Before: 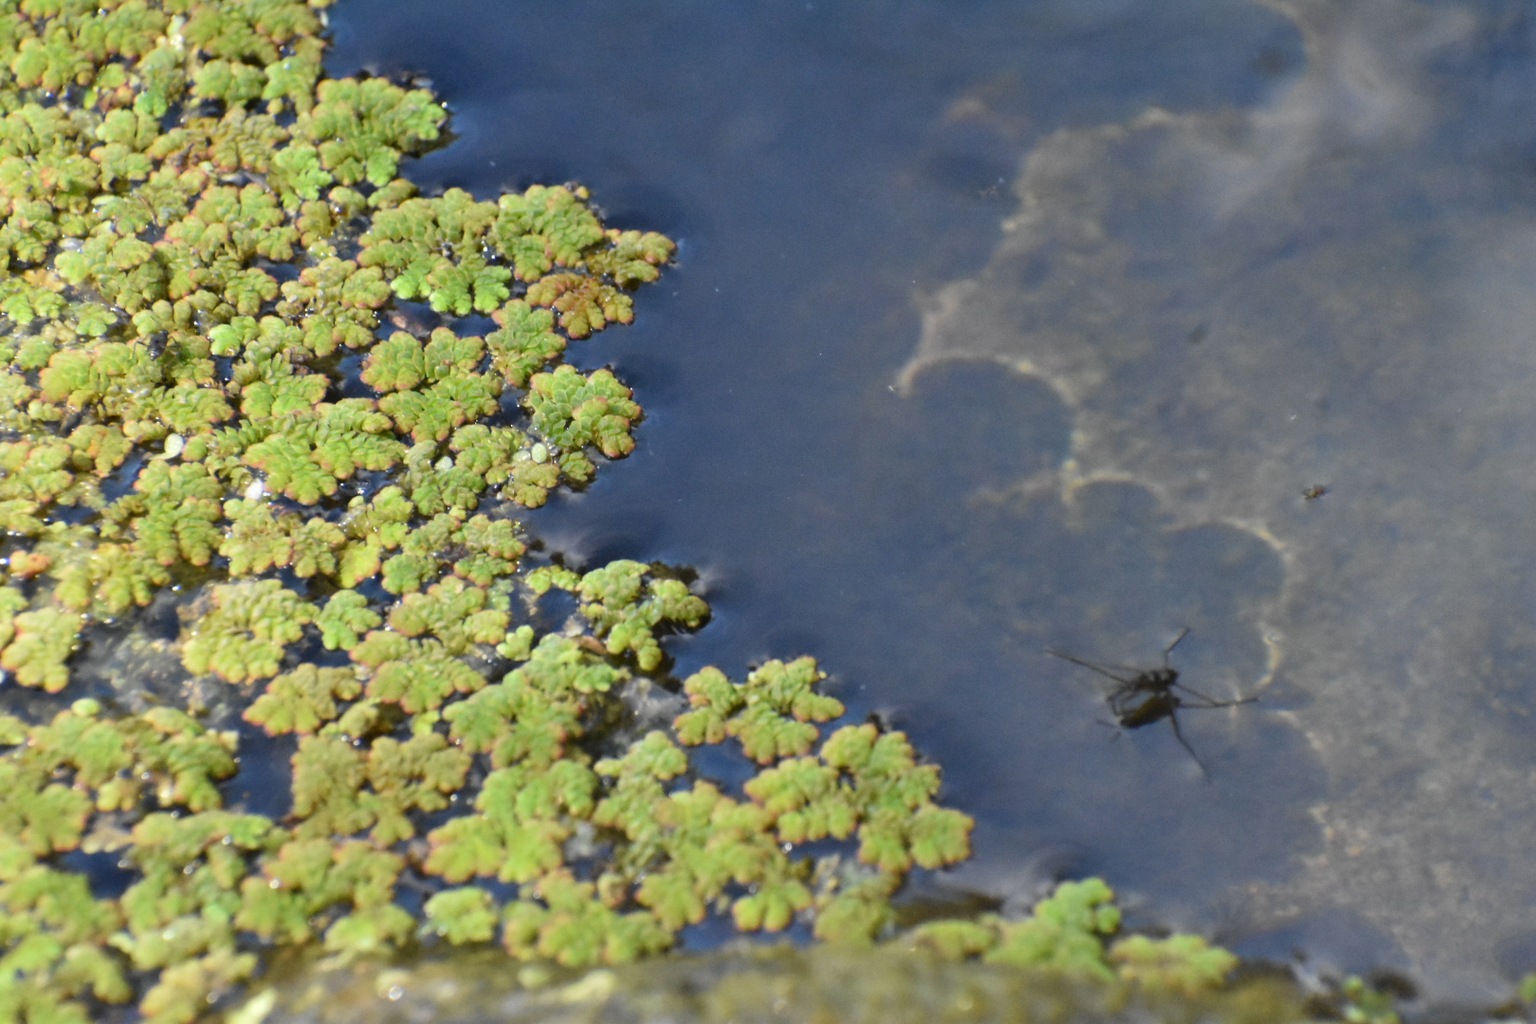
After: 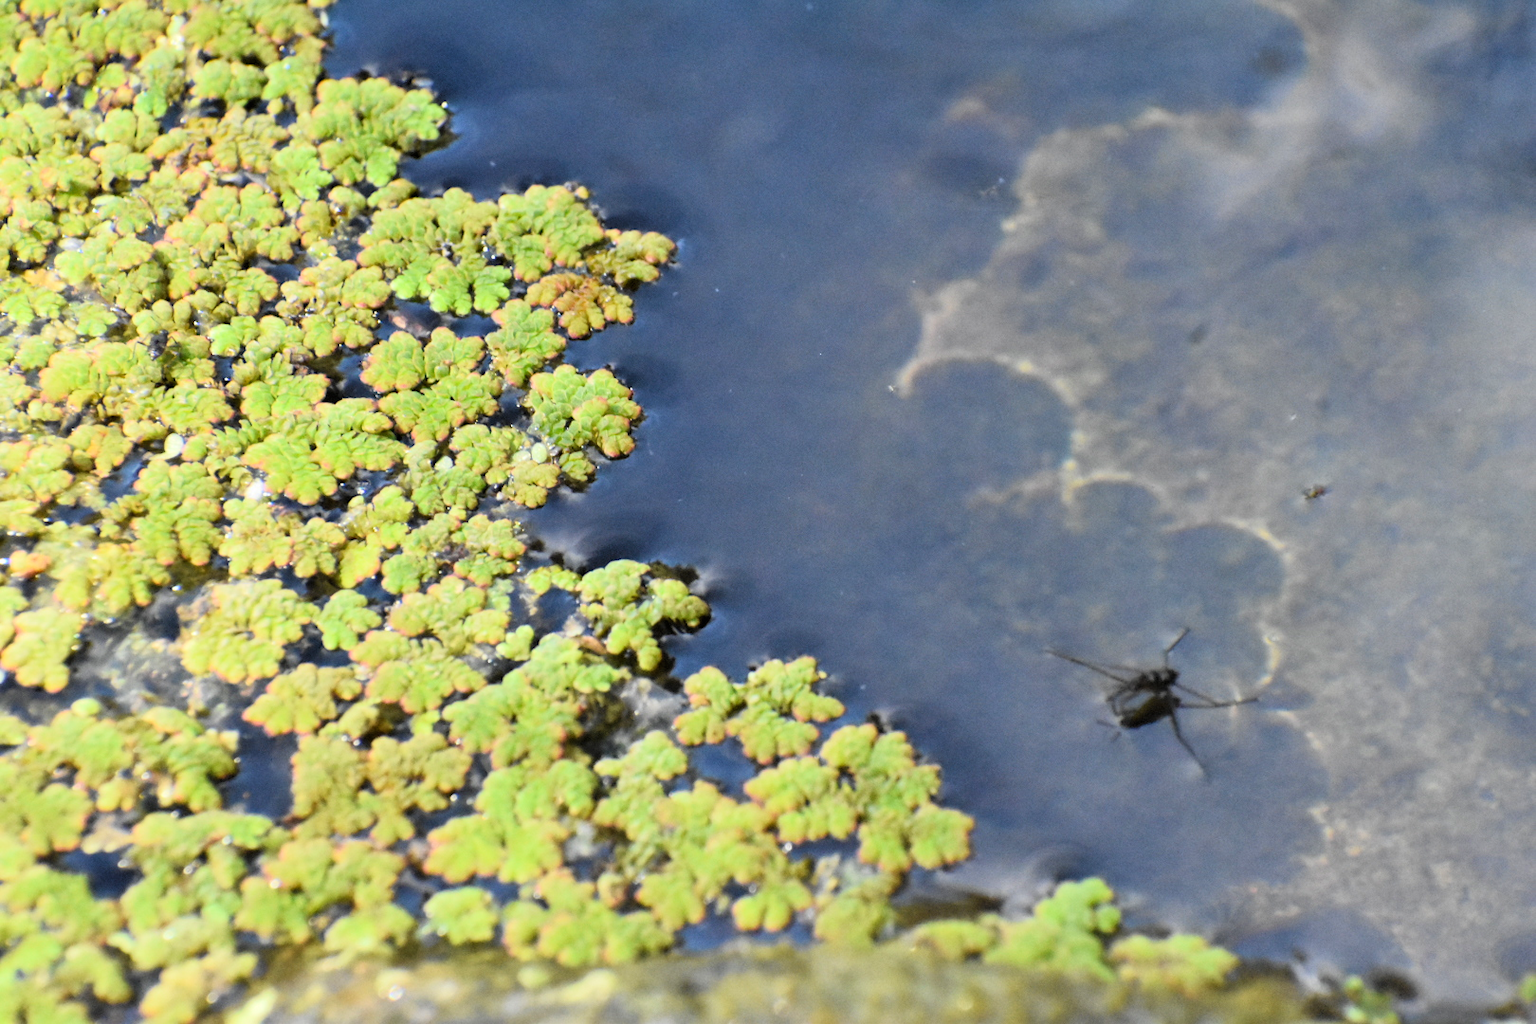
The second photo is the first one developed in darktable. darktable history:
tone curve: curves: ch0 [(0, 0) (0.082, 0.02) (0.129, 0.078) (0.275, 0.301) (0.67, 0.809) (1, 1)], color space Lab, linked channels, preserve colors none
